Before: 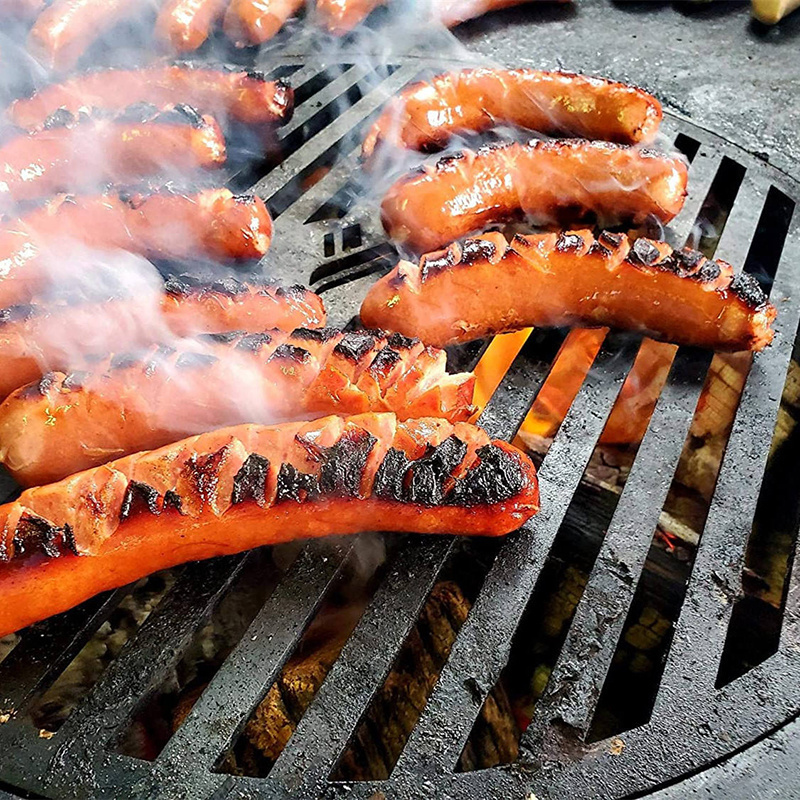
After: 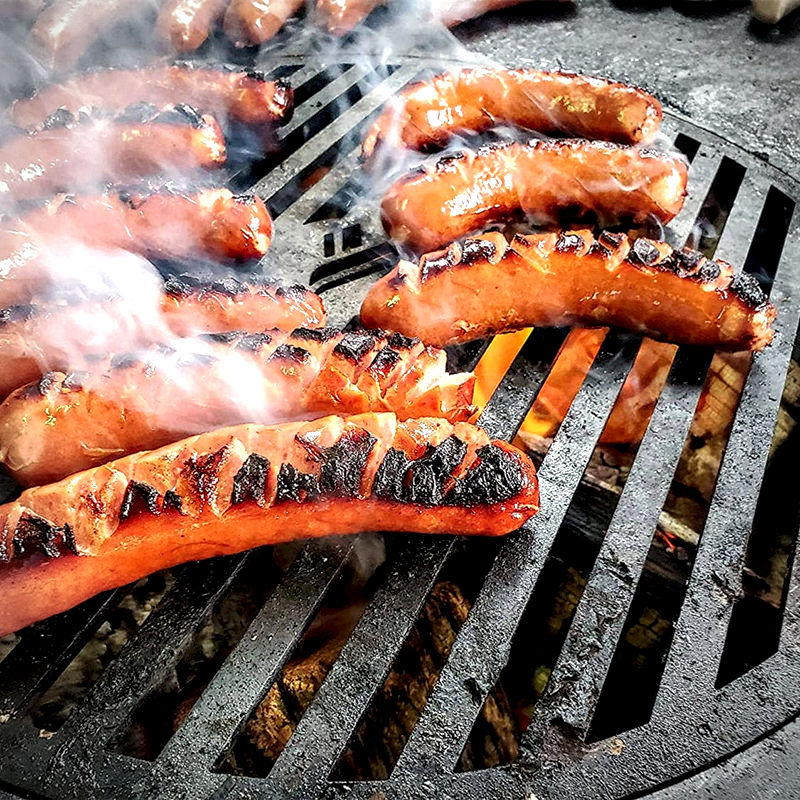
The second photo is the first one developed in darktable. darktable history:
local contrast: highlights 60%, shadows 64%, detail 160%
vignetting: on, module defaults
exposure: exposure 0.237 EV, compensate exposure bias true, compensate highlight preservation false
